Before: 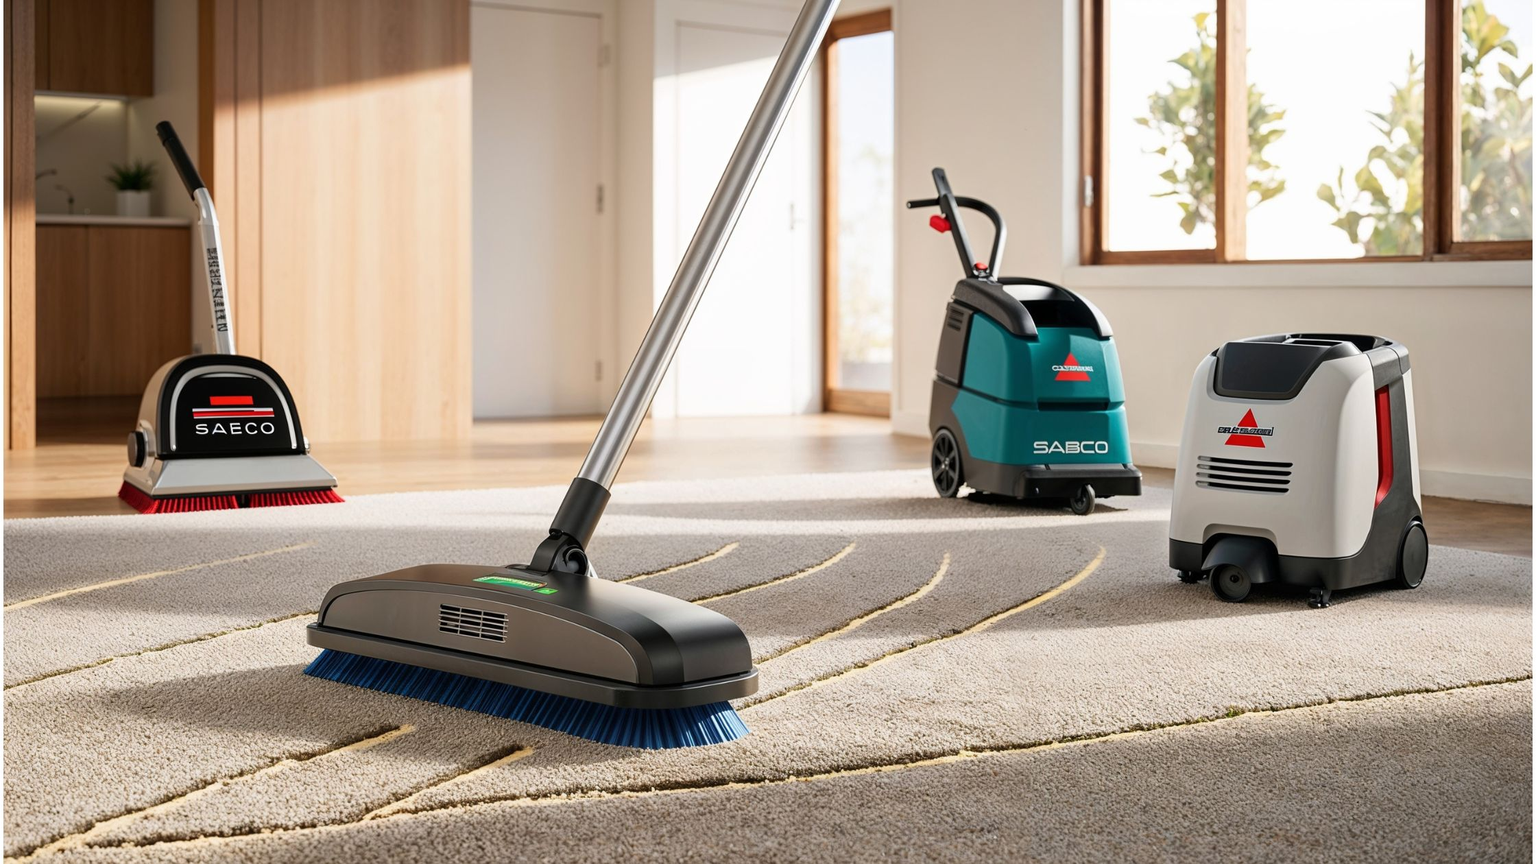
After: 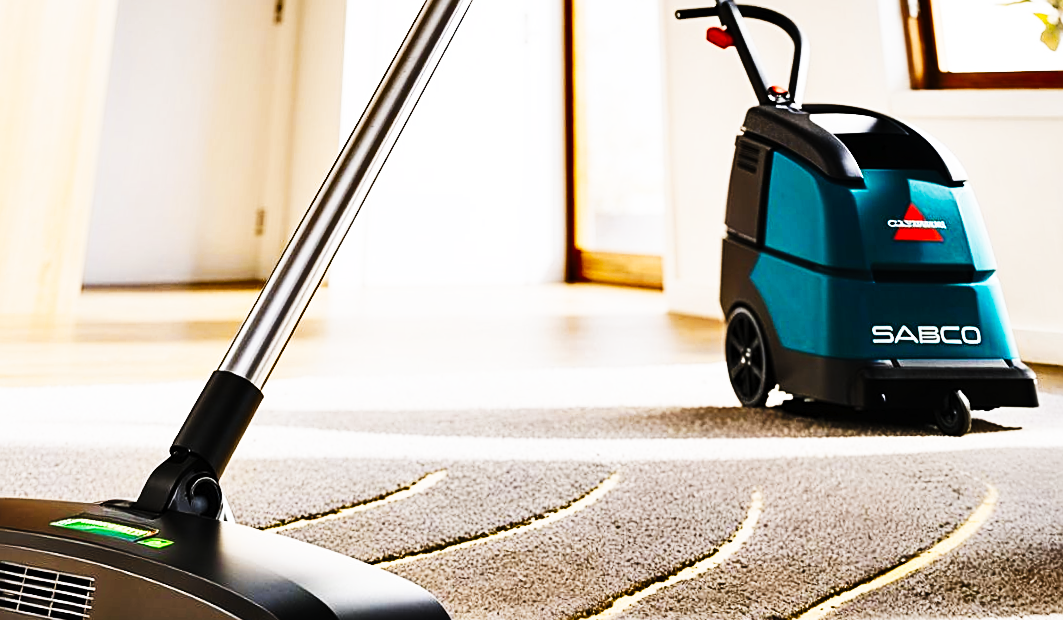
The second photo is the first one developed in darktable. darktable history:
crop: left 20.932%, top 15.471%, right 21.848%, bottom 34.081%
shadows and highlights: soften with gaussian
sharpen: on, module defaults
rotate and perspective: rotation 0.72°, lens shift (vertical) -0.352, lens shift (horizontal) -0.051, crop left 0.152, crop right 0.859, crop top 0.019, crop bottom 0.964
tone curve: curves: ch0 [(0, 0) (0.003, 0.006) (0.011, 0.008) (0.025, 0.011) (0.044, 0.015) (0.069, 0.019) (0.1, 0.023) (0.136, 0.03) (0.177, 0.042) (0.224, 0.065) (0.277, 0.103) (0.335, 0.177) (0.399, 0.294) (0.468, 0.463) (0.543, 0.639) (0.623, 0.805) (0.709, 0.909) (0.801, 0.967) (0.898, 0.989) (1, 1)], preserve colors none
color contrast: green-magenta contrast 0.8, blue-yellow contrast 1.1, unbound 0
white balance: red 1.004, blue 1.024
